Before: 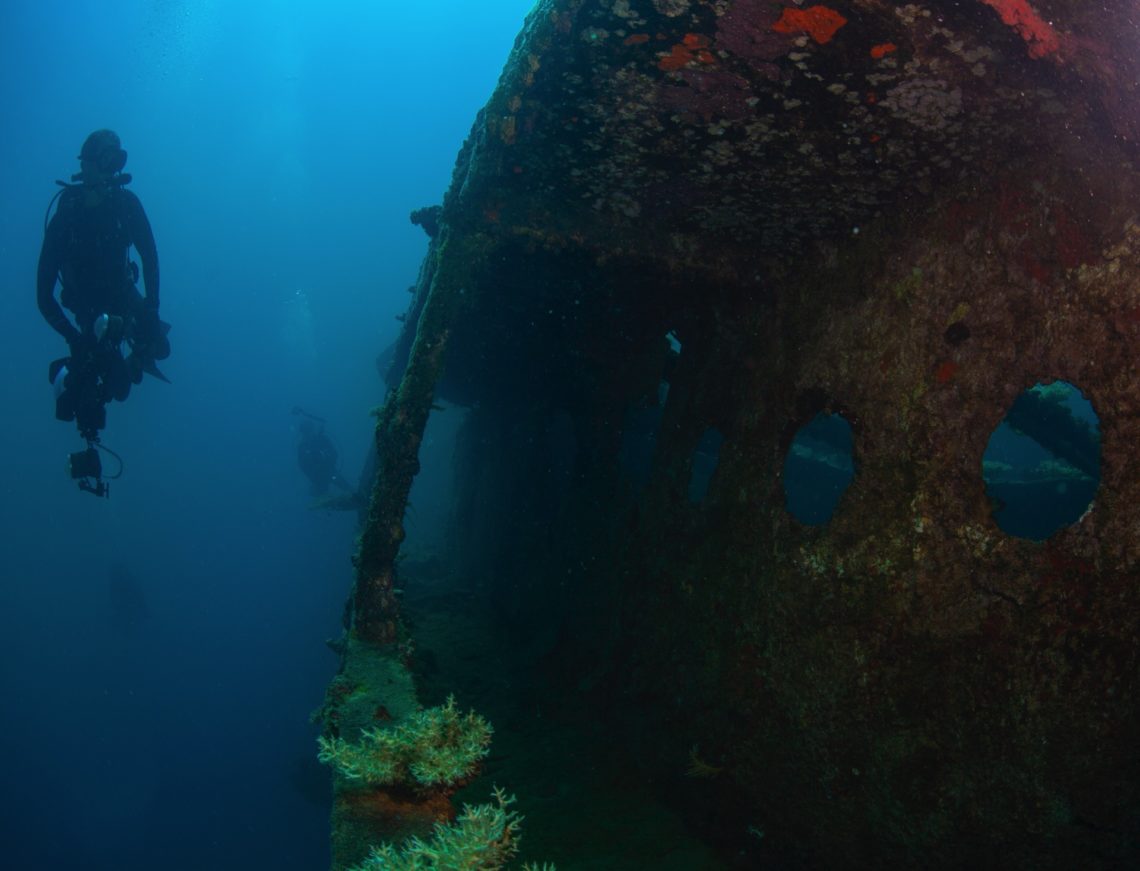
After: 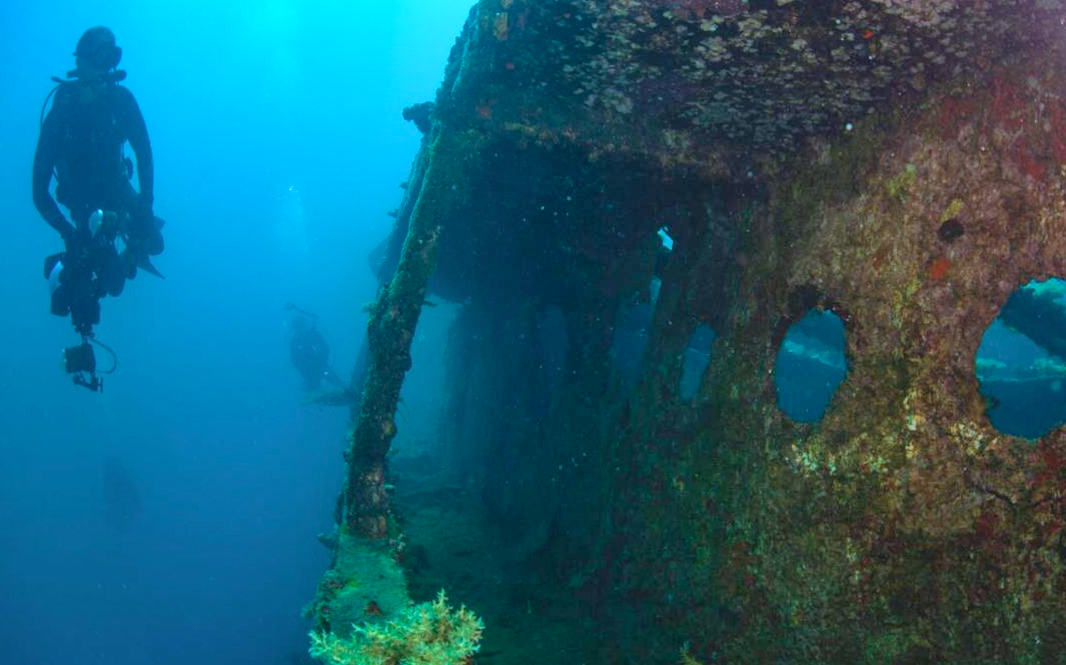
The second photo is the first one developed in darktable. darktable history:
exposure: black level correction 0, exposure 1.1 EV, compensate highlight preservation false
crop and rotate: angle 0.03°, top 11.643%, right 5.651%, bottom 11.189%
velvia: on, module defaults
white balance: red 0.925, blue 1.046
shadows and highlights: shadows color adjustment 97.66%, soften with gaussian
rotate and perspective: rotation 0.192°, lens shift (horizontal) -0.015, crop left 0.005, crop right 0.996, crop top 0.006, crop bottom 0.99
